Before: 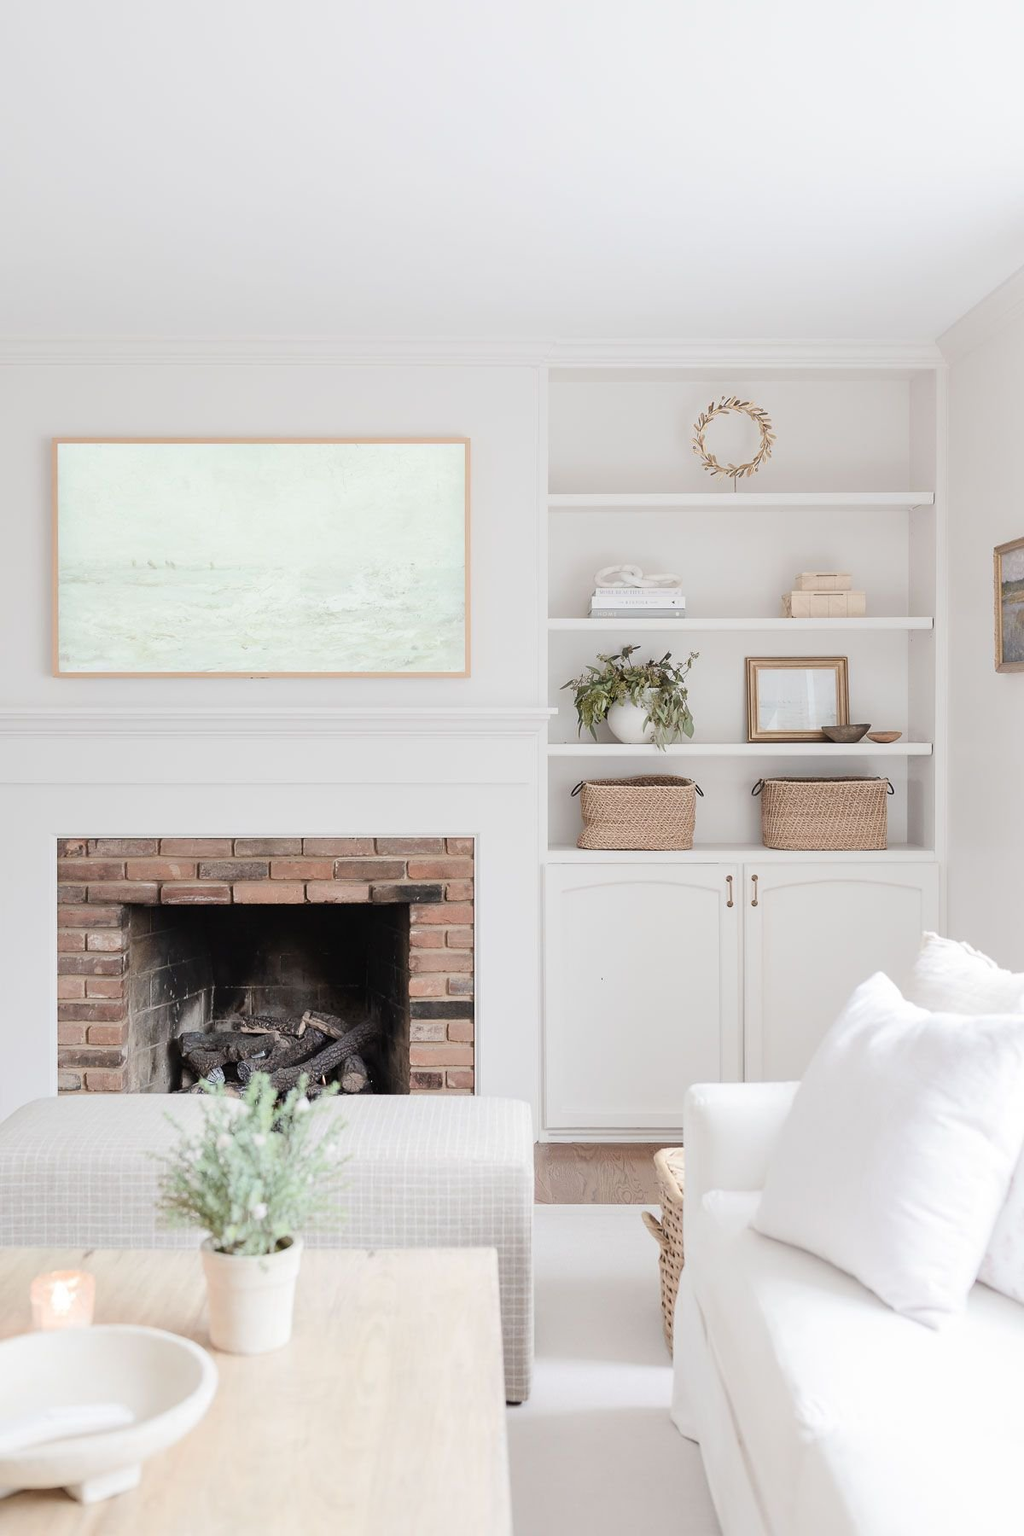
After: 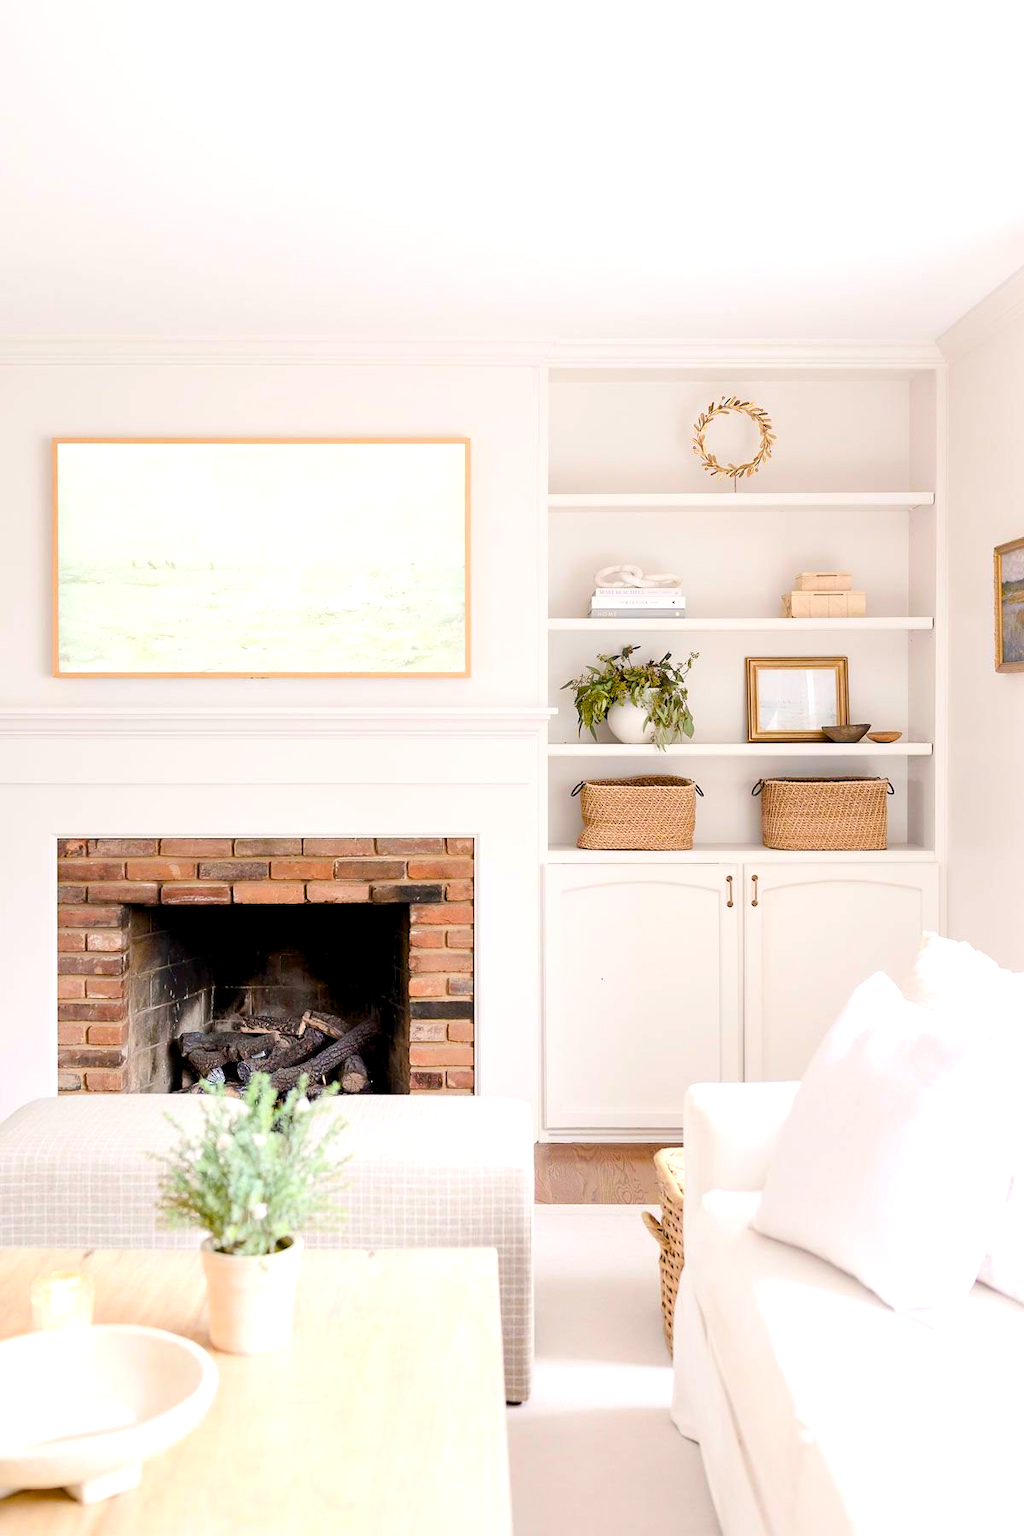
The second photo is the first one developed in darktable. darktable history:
color balance rgb: power › chroma 0.233%, power › hue 61.67°, highlights gain › luminance 7.166%, highlights gain › chroma 0.951%, highlights gain › hue 48.27°, global offset › luminance -0.865%, linear chroma grading › global chroma 24.994%, perceptual saturation grading › global saturation 36.11%, perceptual saturation grading › shadows 35.701%, perceptual brilliance grading › highlights 9.701%, perceptual brilliance grading › mid-tones 5.109%
